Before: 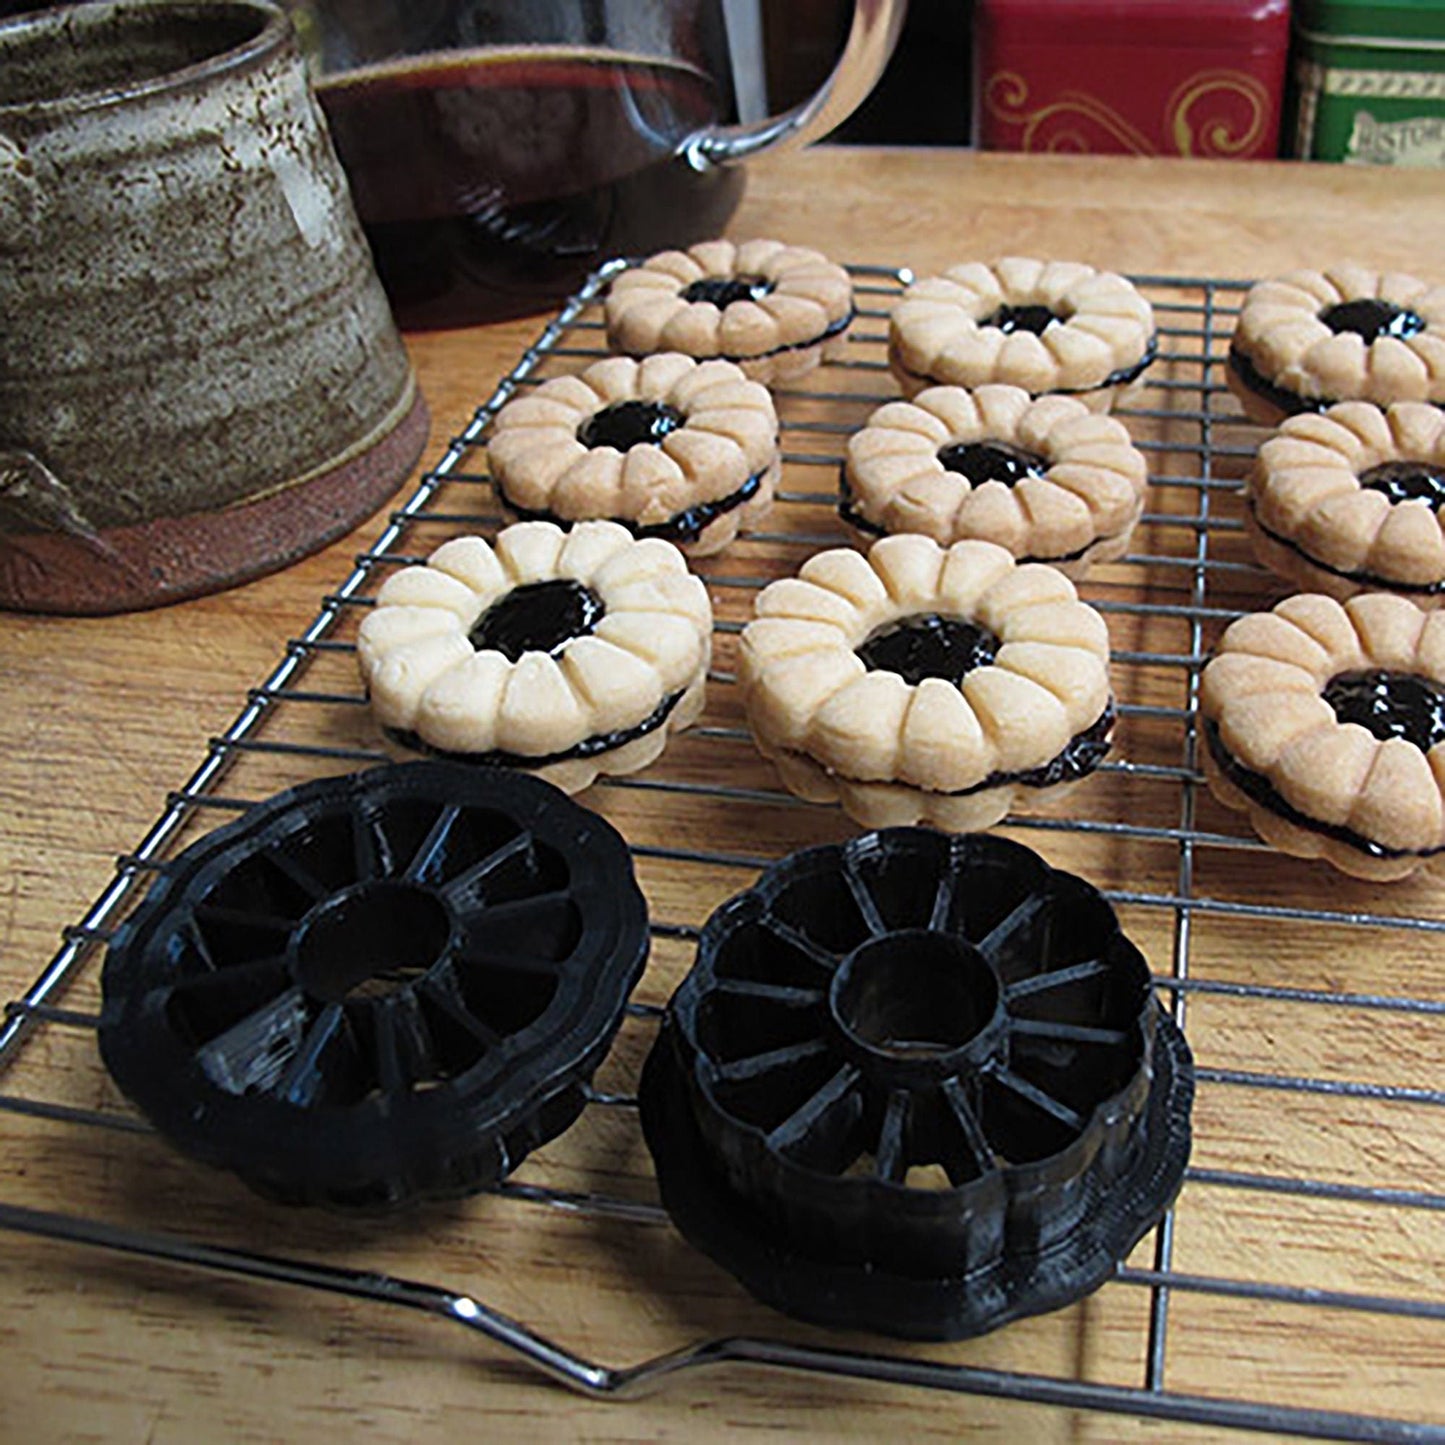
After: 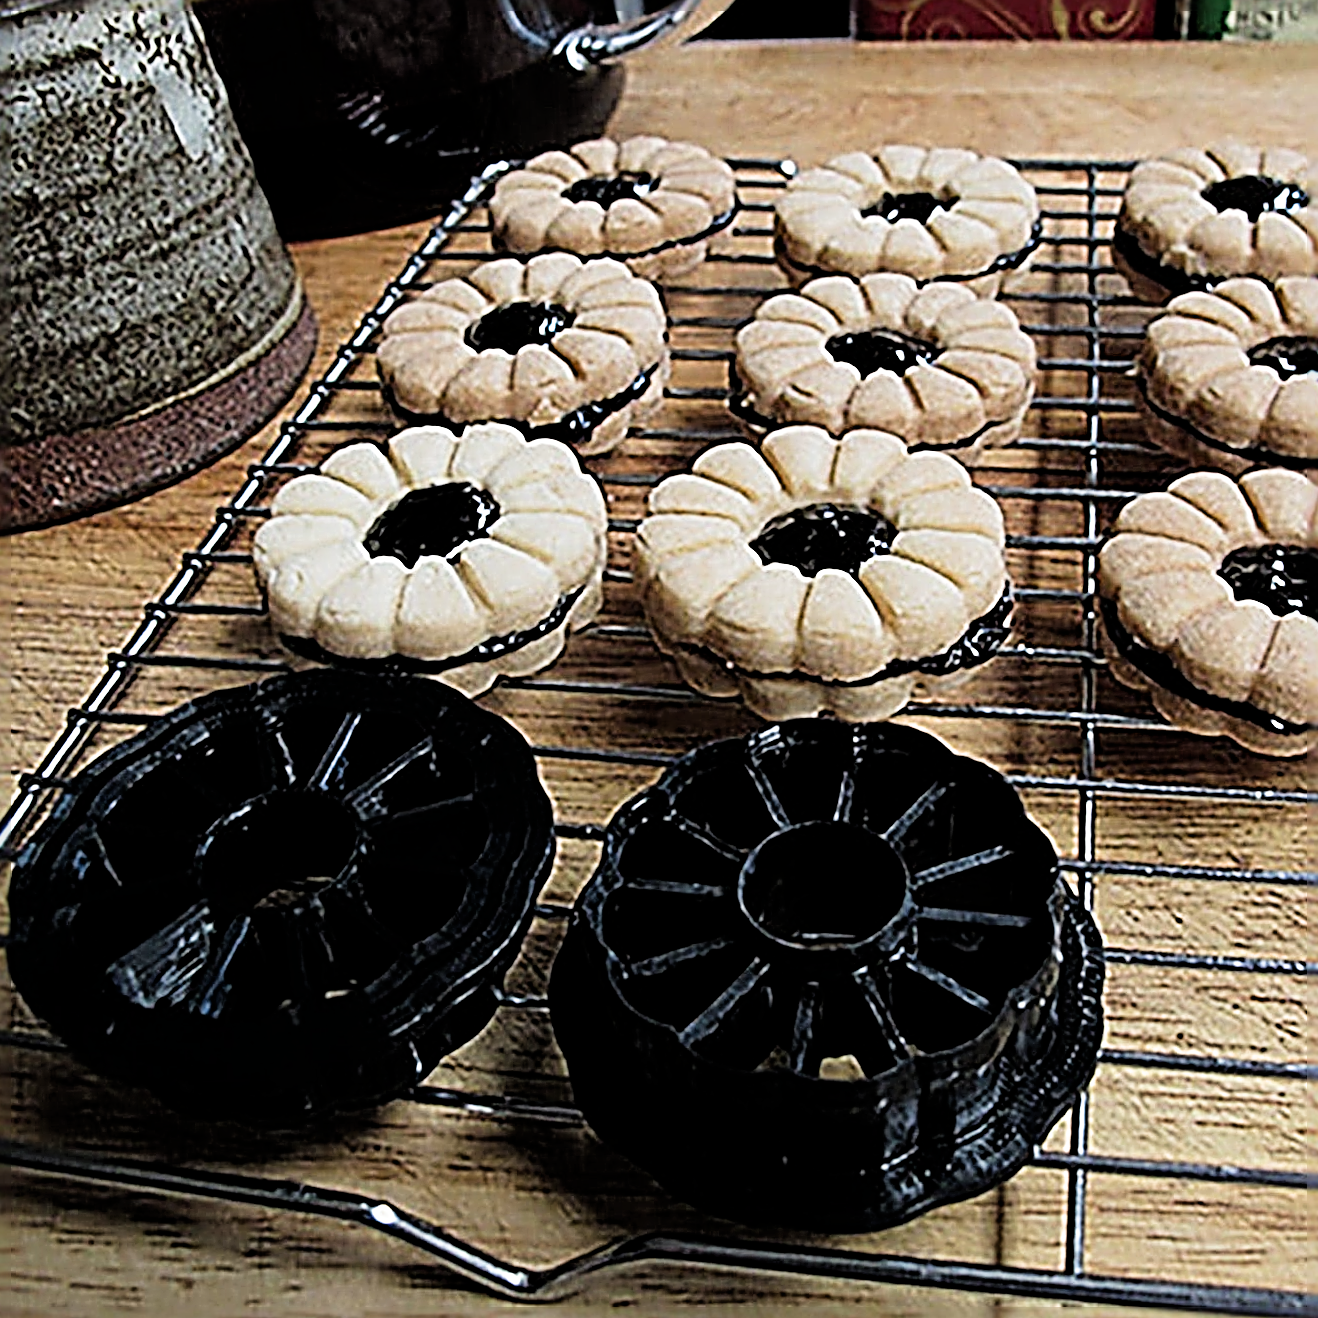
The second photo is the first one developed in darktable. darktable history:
crop and rotate: angle 1.96°, left 5.673%, top 5.673%
sharpen: radius 4.001, amount 2
filmic rgb: black relative exposure -5 EV, white relative exposure 3.2 EV, hardness 3.42, contrast 1.2, highlights saturation mix -50%
